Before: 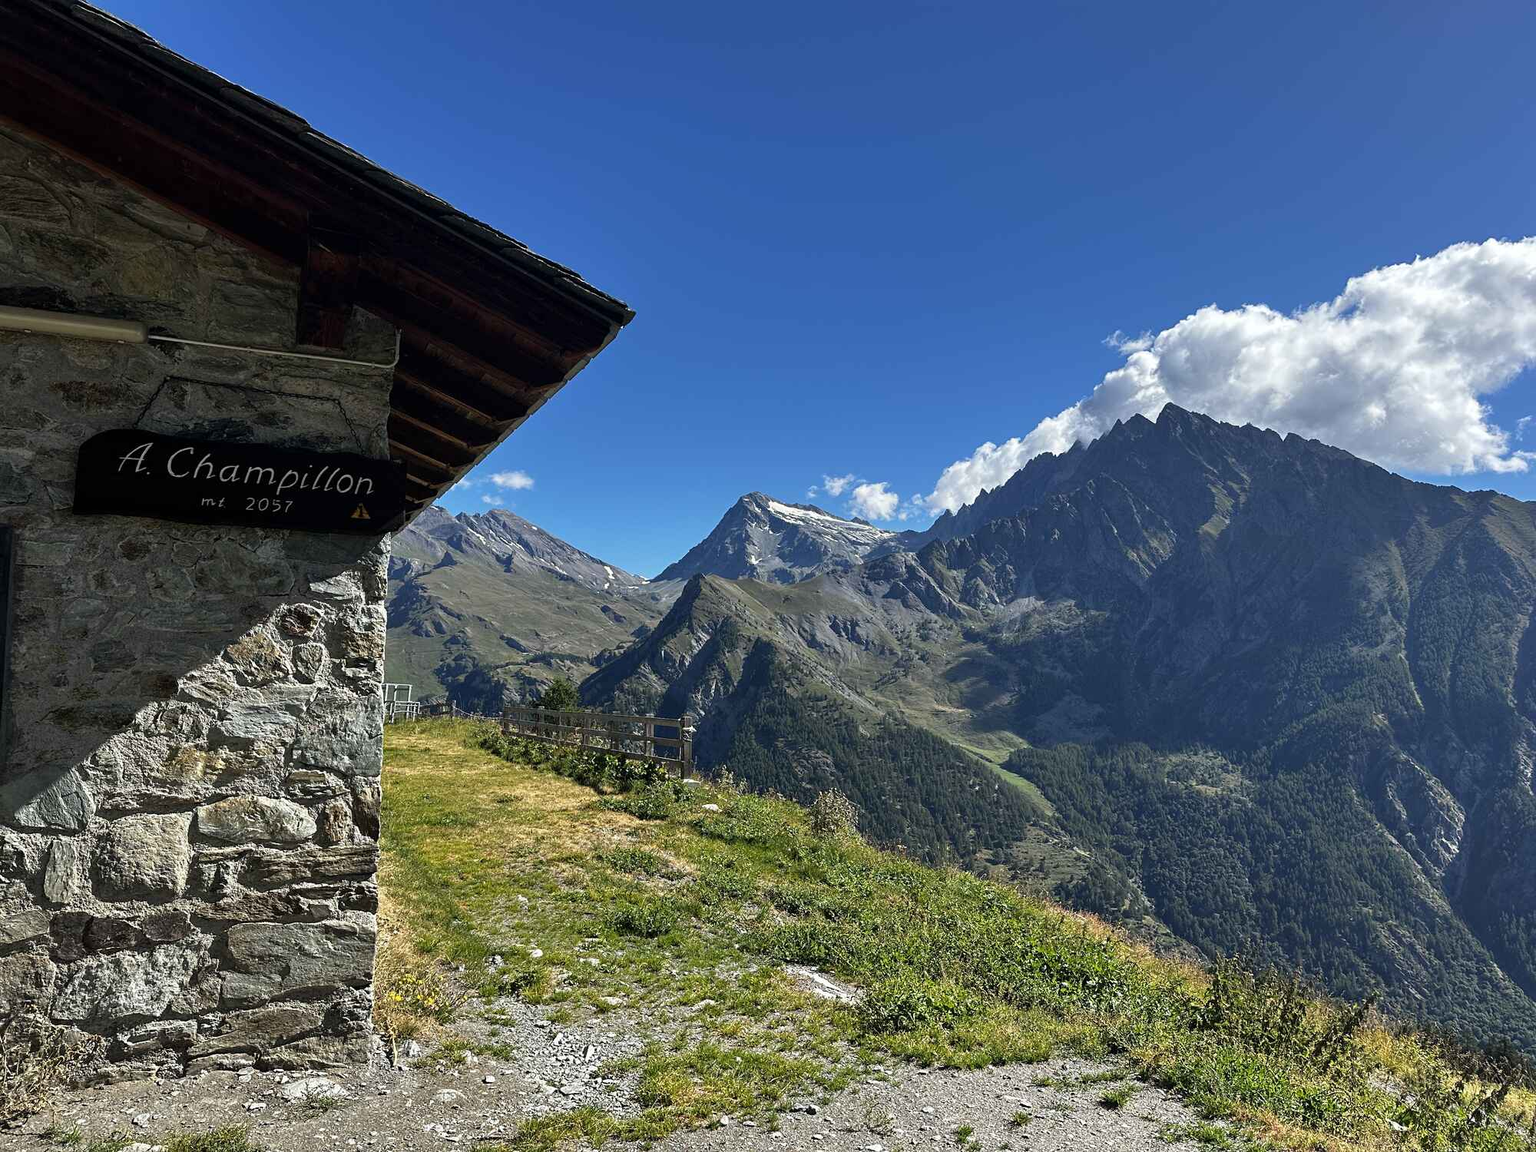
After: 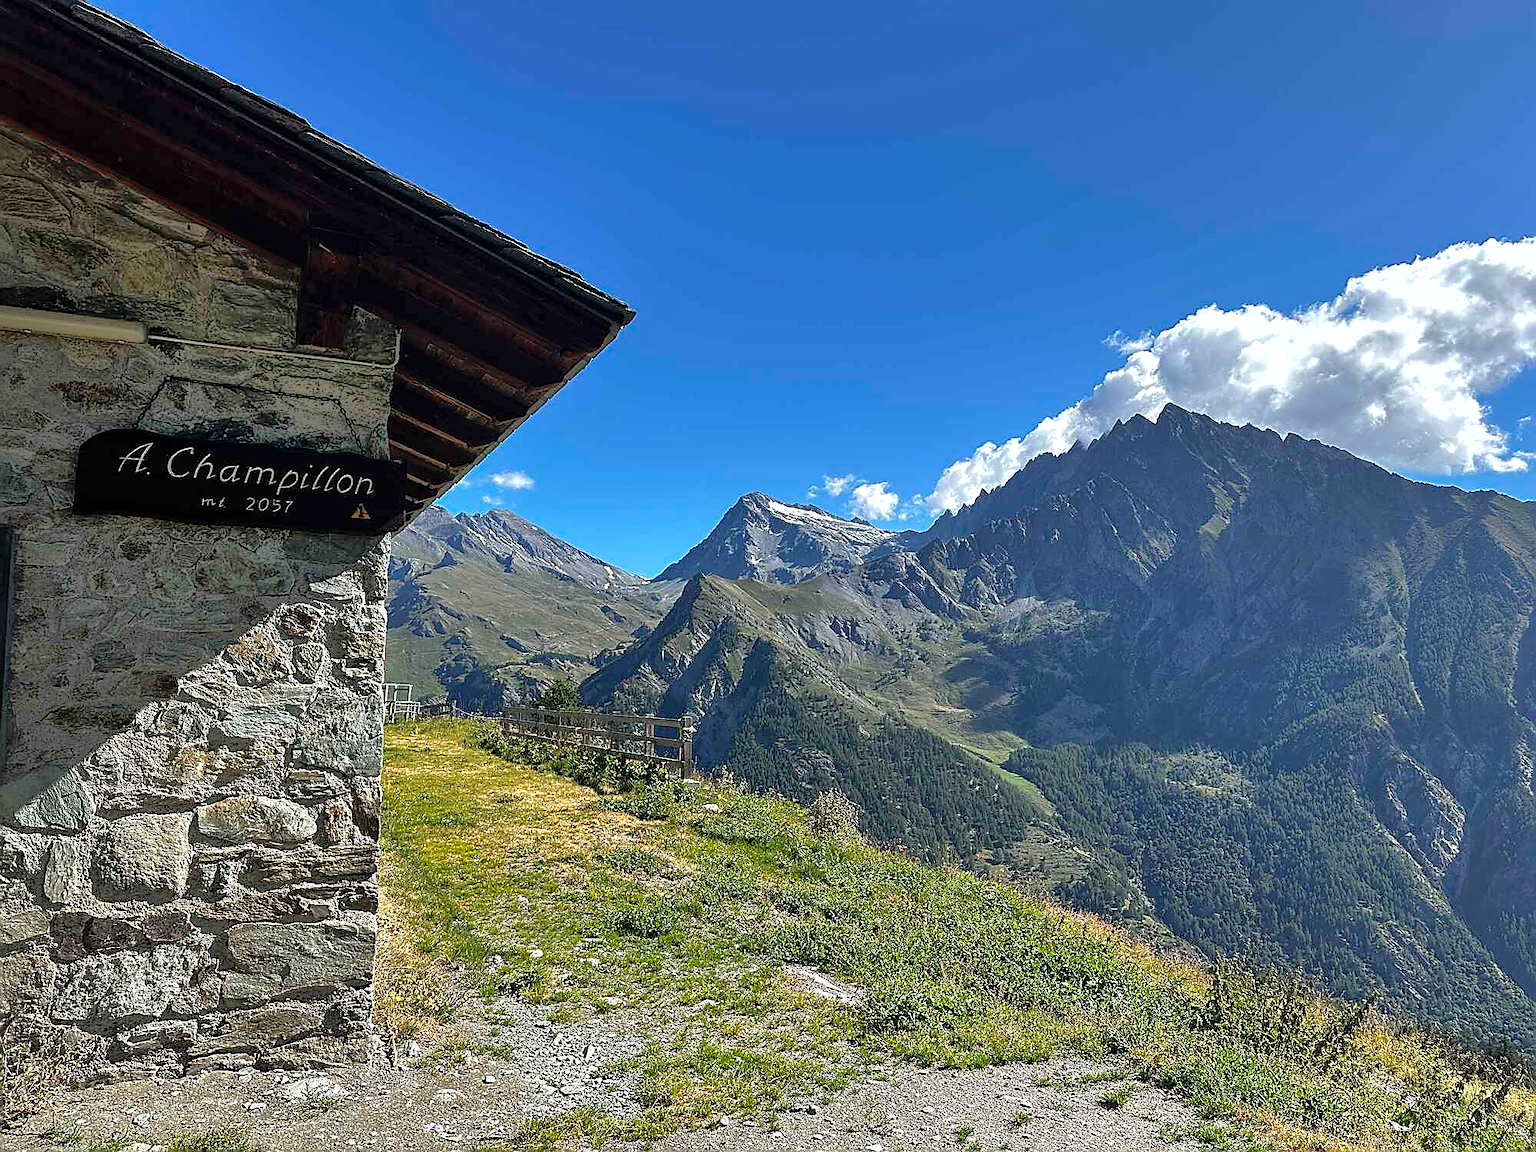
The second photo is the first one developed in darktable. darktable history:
shadows and highlights: shadows 60.59, highlights -60.01
tone equalizer: -8 EV -0.386 EV, -7 EV -0.373 EV, -6 EV -0.325 EV, -5 EV -0.202 EV, -3 EV 0.197 EV, -2 EV 0.332 EV, -1 EV 0.413 EV, +0 EV 0.418 EV
sharpen: radius 1.393, amount 1.255, threshold 0.749
